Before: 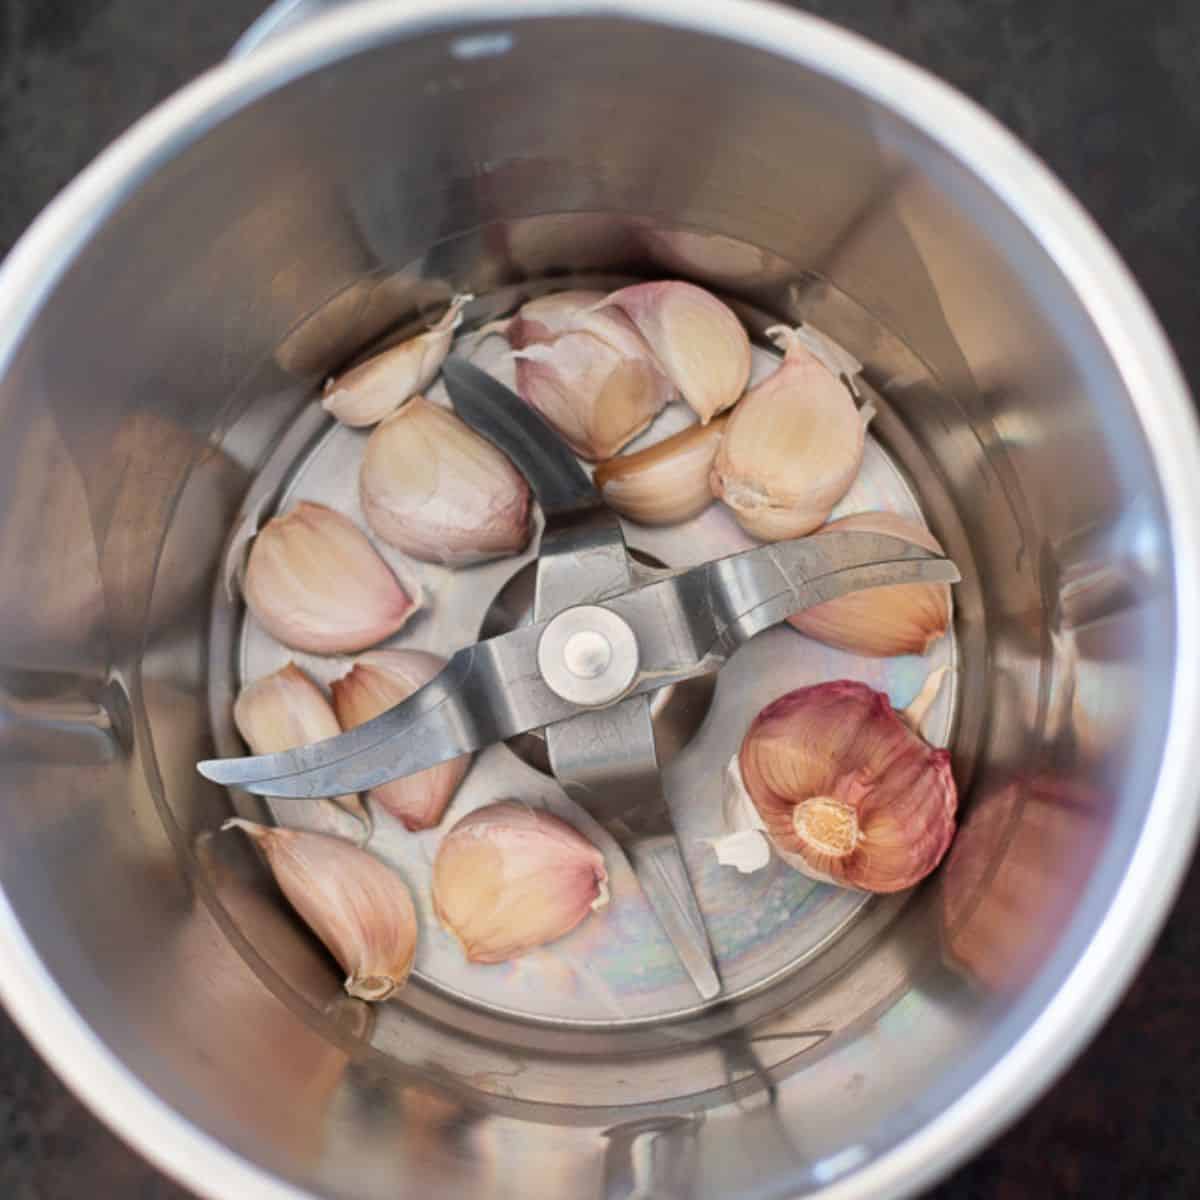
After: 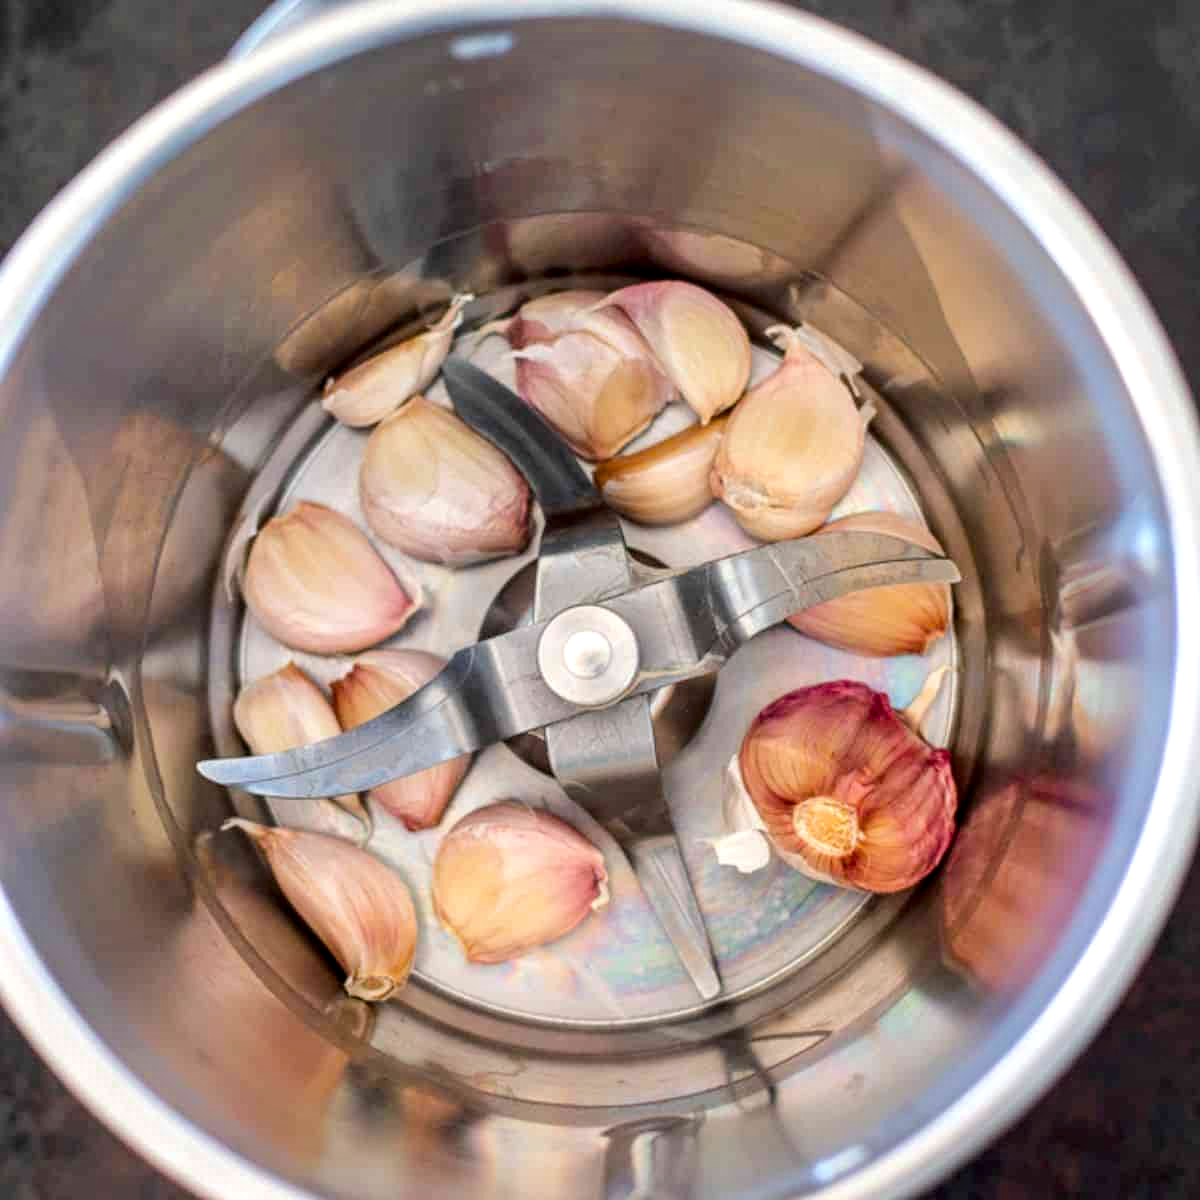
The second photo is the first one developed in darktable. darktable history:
color balance rgb: perceptual saturation grading › global saturation 25%, perceptual brilliance grading › mid-tones 10%, perceptual brilliance grading › shadows 15%, global vibrance 20%
local contrast: highlights 20%, detail 150%
shadows and highlights: shadows -10, white point adjustment 1.5, highlights 10
